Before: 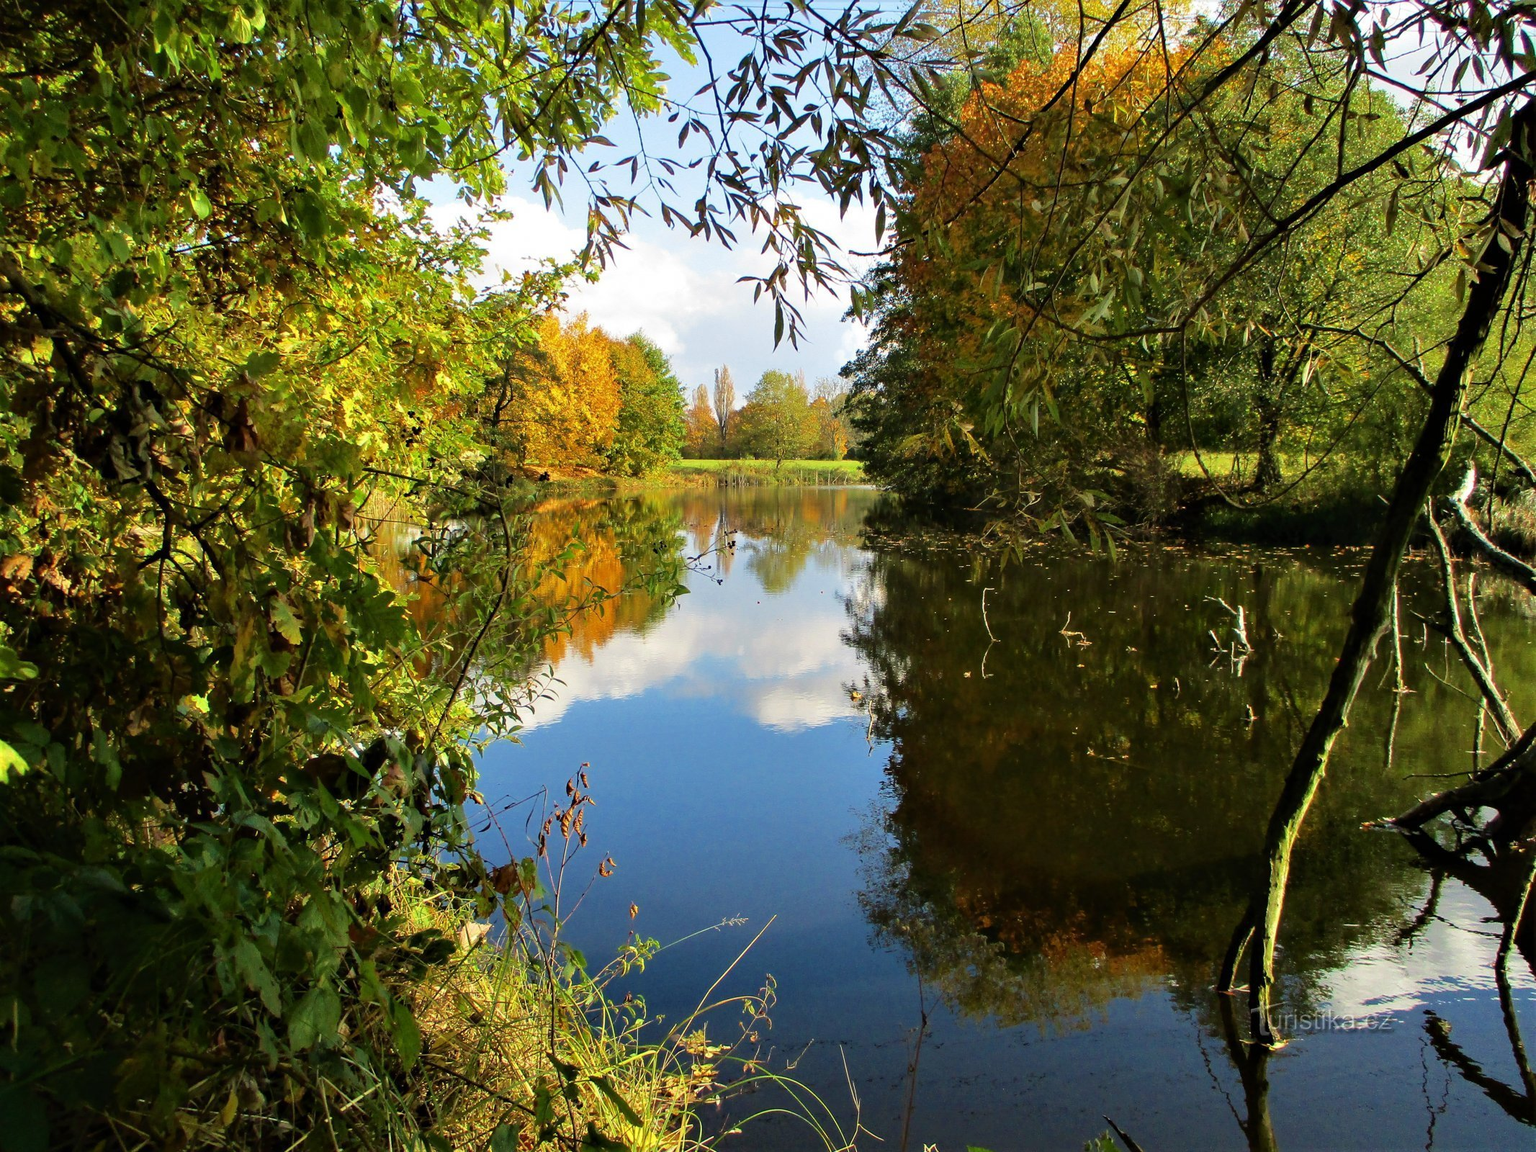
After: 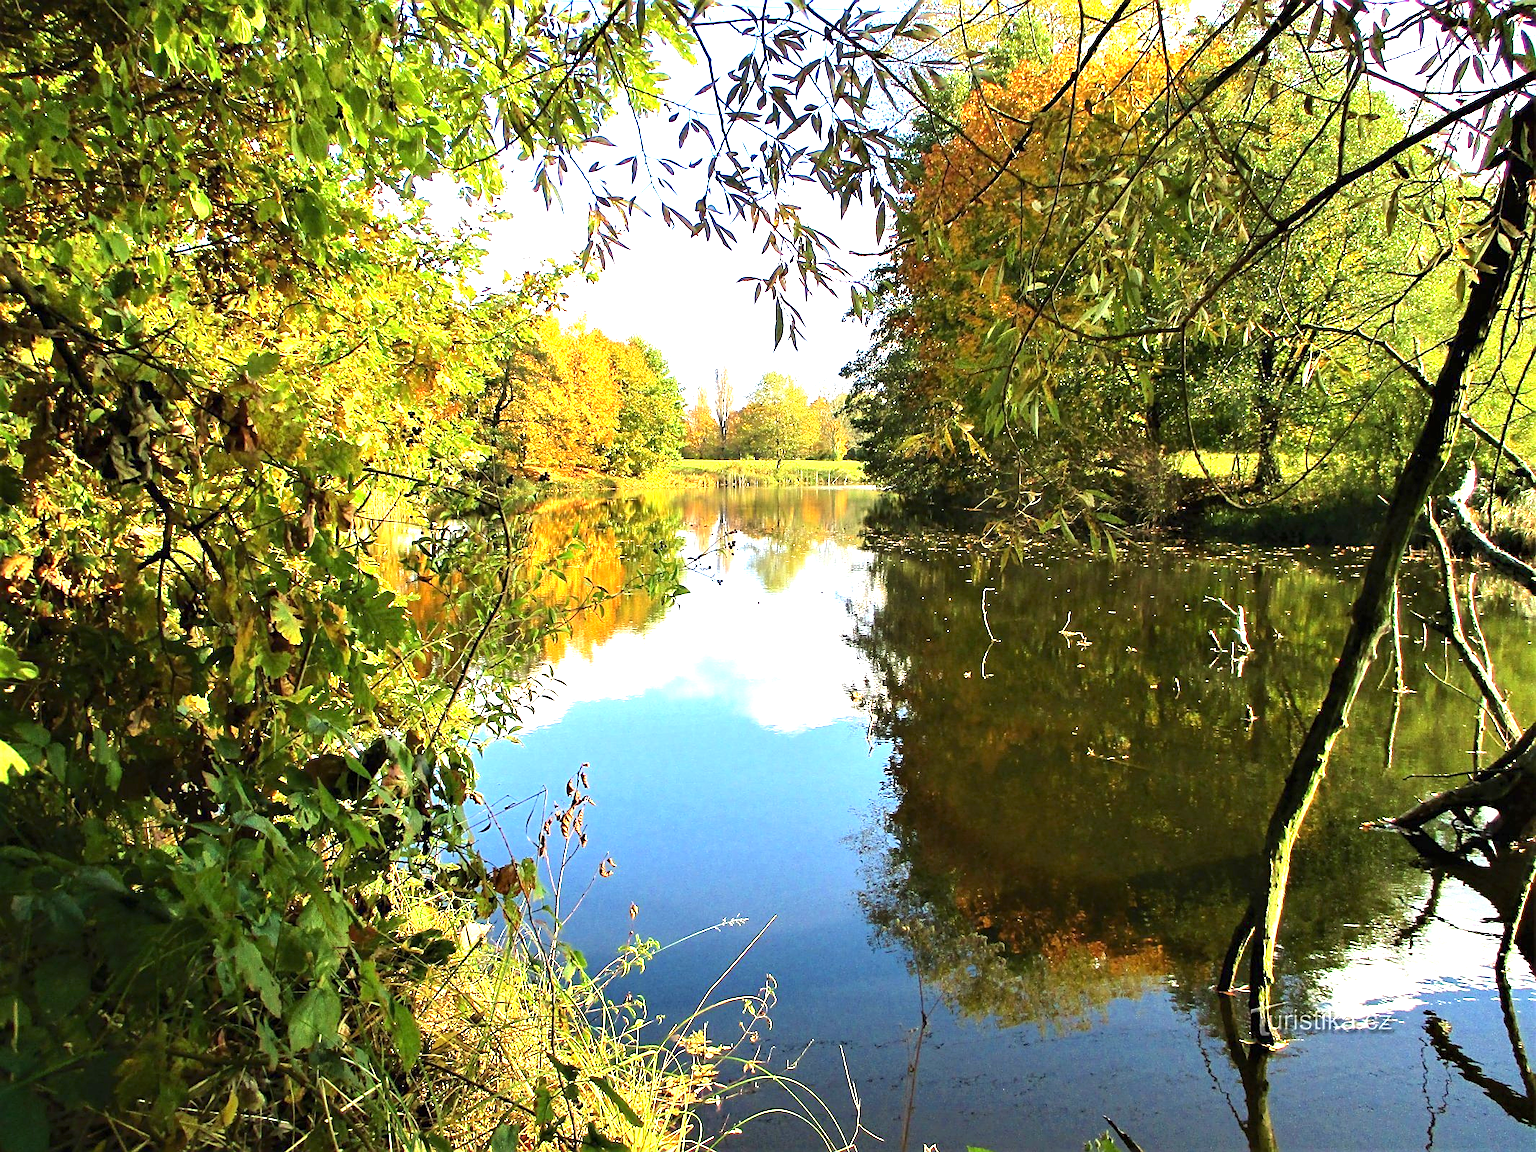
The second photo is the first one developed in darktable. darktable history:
sharpen: on, module defaults
exposure: black level correction 0, exposure 1.483 EV, compensate exposure bias true, compensate highlight preservation false
